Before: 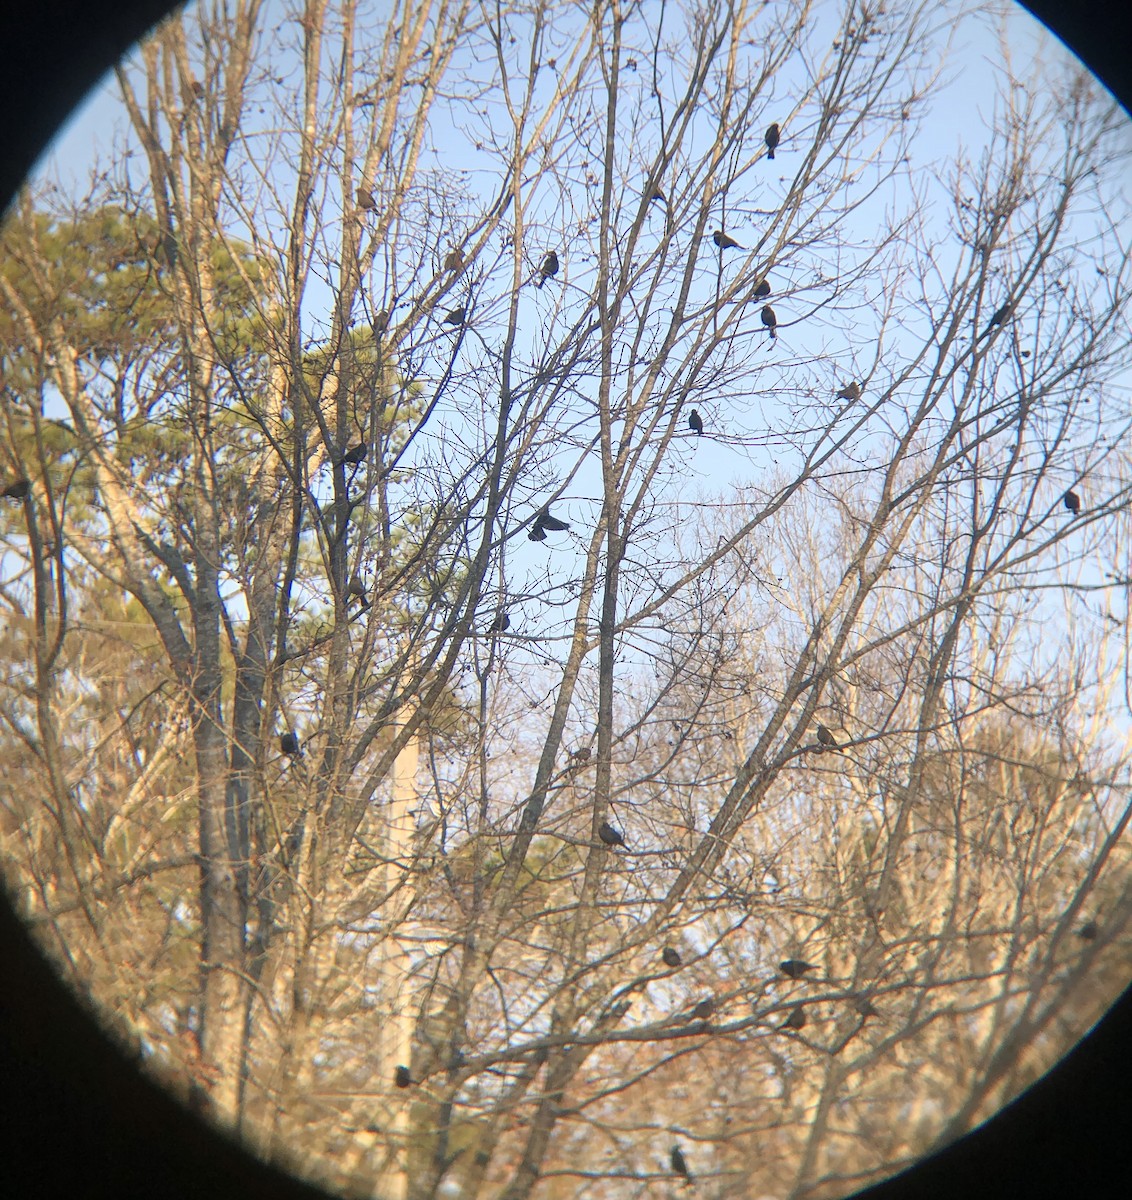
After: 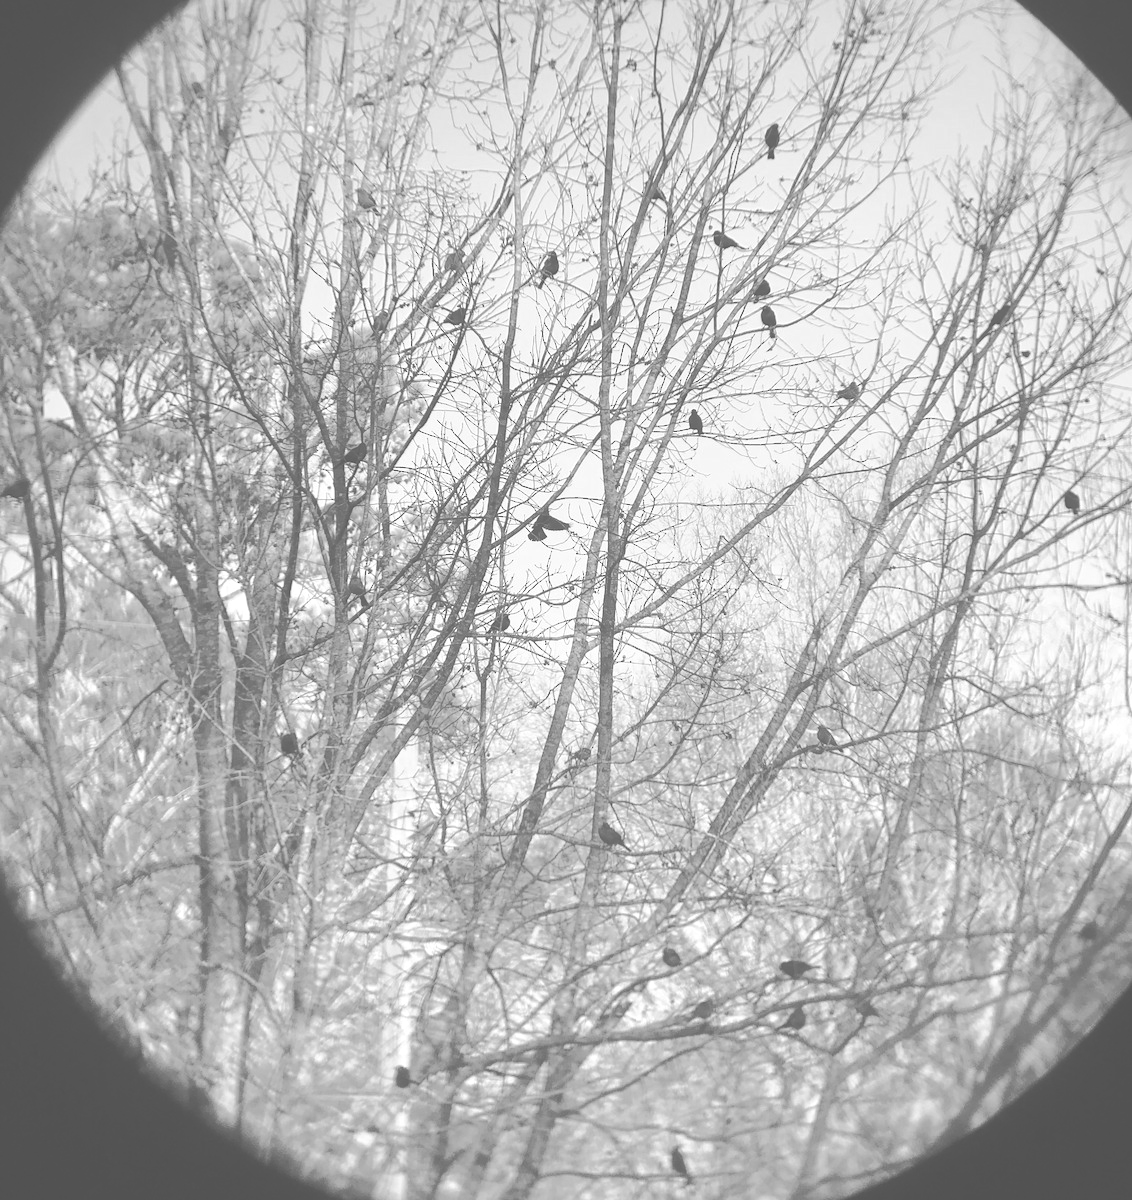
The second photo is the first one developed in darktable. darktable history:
monochrome: a 32, b 64, size 2.3
color balance rgb: linear chroma grading › global chroma 15%, perceptual saturation grading › global saturation 30%
exposure: black level correction -0.071, exposure 0.5 EV, compensate highlight preservation false
tone curve: curves: ch0 [(0, 0.032) (0.094, 0.08) (0.265, 0.208) (0.41, 0.417) (0.498, 0.496) (0.638, 0.673) (0.845, 0.828) (0.994, 0.964)]; ch1 [(0, 0) (0.161, 0.092) (0.37, 0.302) (0.417, 0.434) (0.492, 0.502) (0.576, 0.589) (0.644, 0.638) (0.725, 0.765) (1, 1)]; ch2 [(0, 0) (0.352, 0.403) (0.45, 0.469) (0.521, 0.515) (0.55, 0.528) (0.589, 0.576) (1, 1)], color space Lab, independent channels, preserve colors none
